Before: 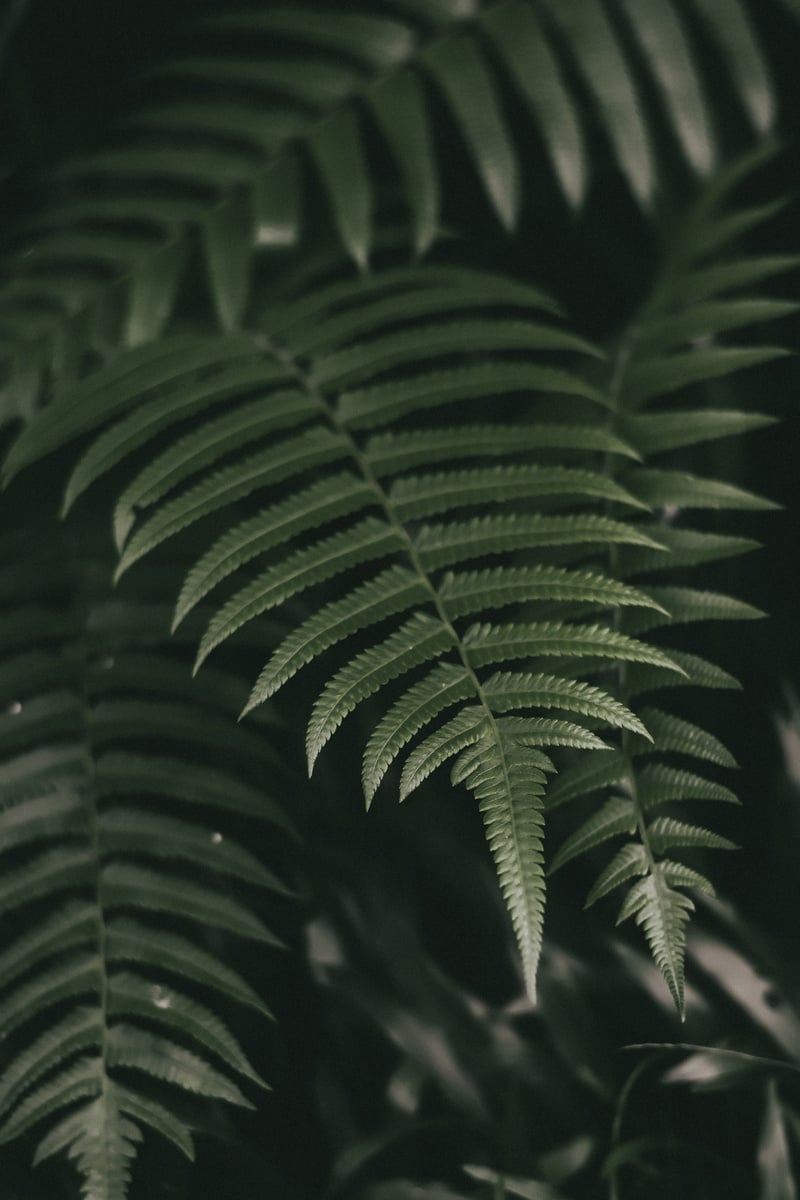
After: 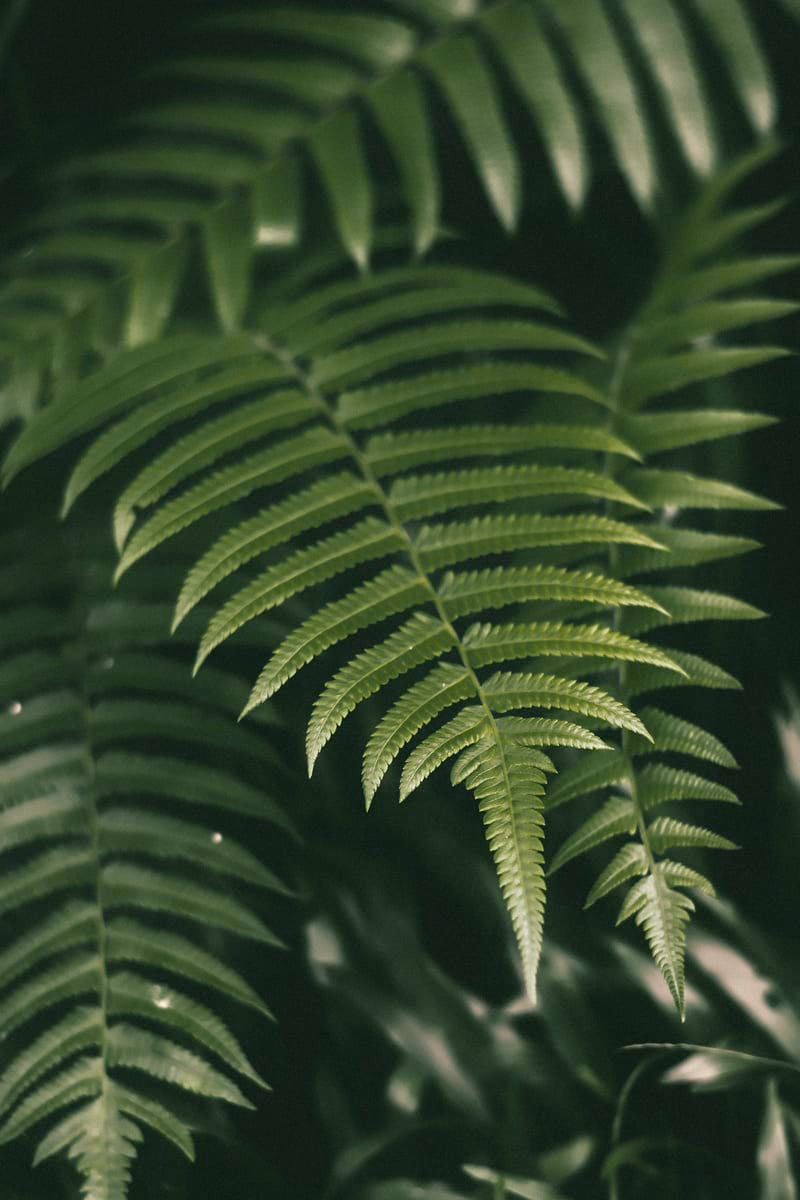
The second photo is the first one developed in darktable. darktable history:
color zones: curves: ch0 [(0.473, 0.374) (0.742, 0.784)]; ch1 [(0.354, 0.737) (0.742, 0.705)]; ch2 [(0.318, 0.421) (0.758, 0.532)]
tone equalizer: -7 EV 0.15 EV, -6 EV 0.6 EV, -5 EV 1.15 EV, -4 EV 1.33 EV, -3 EV 1.15 EV, -2 EV 0.6 EV, -1 EV 0.15 EV, mask exposure compensation -0.5 EV
